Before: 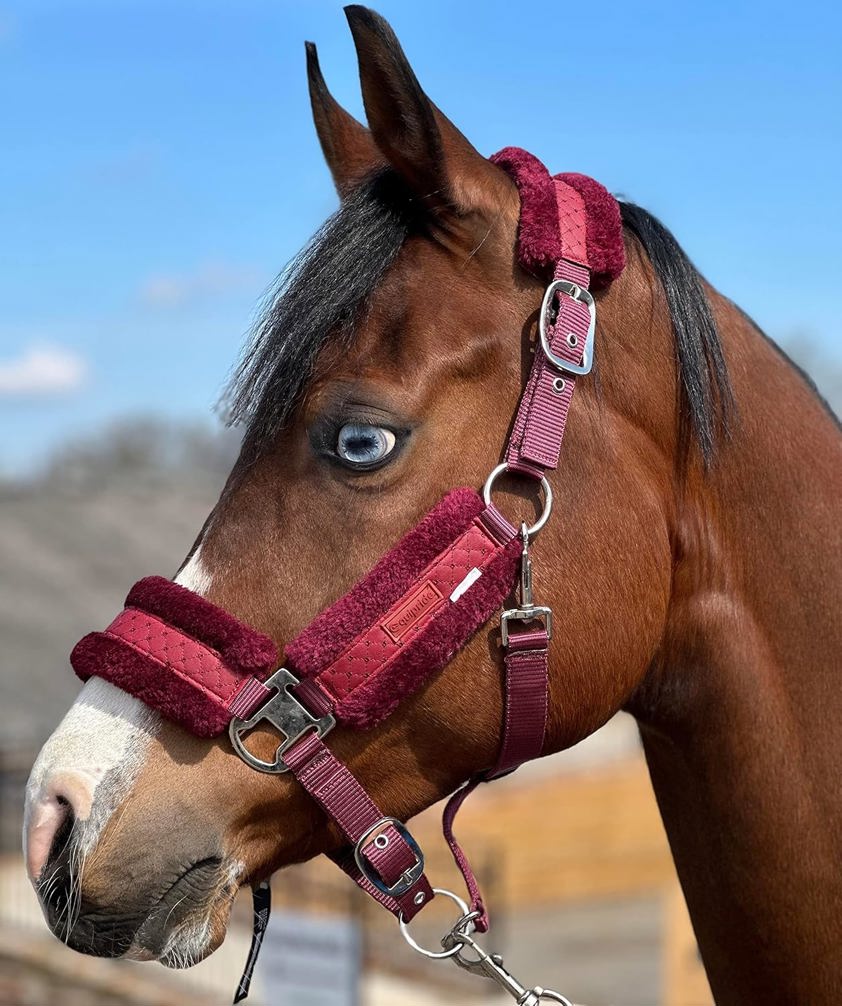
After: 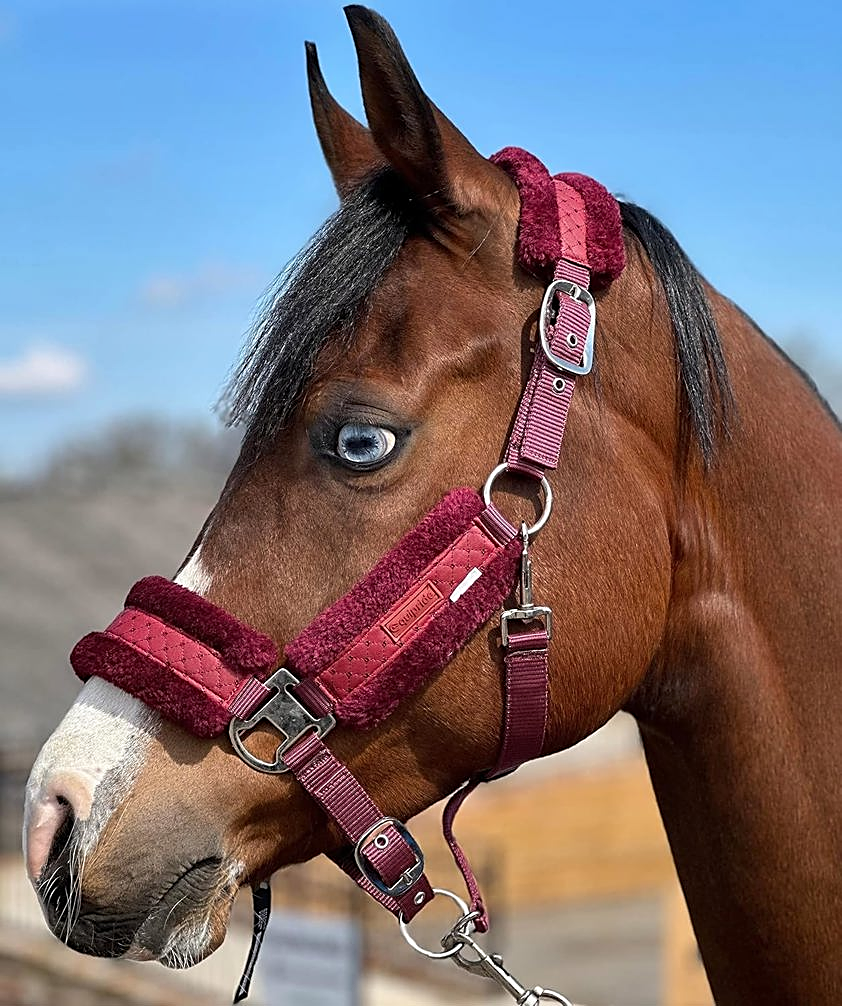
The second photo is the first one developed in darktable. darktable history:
sharpen: amount 0.571
shadows and highlights: shadows 20.81, highlights -36.63, soften with gaussian
